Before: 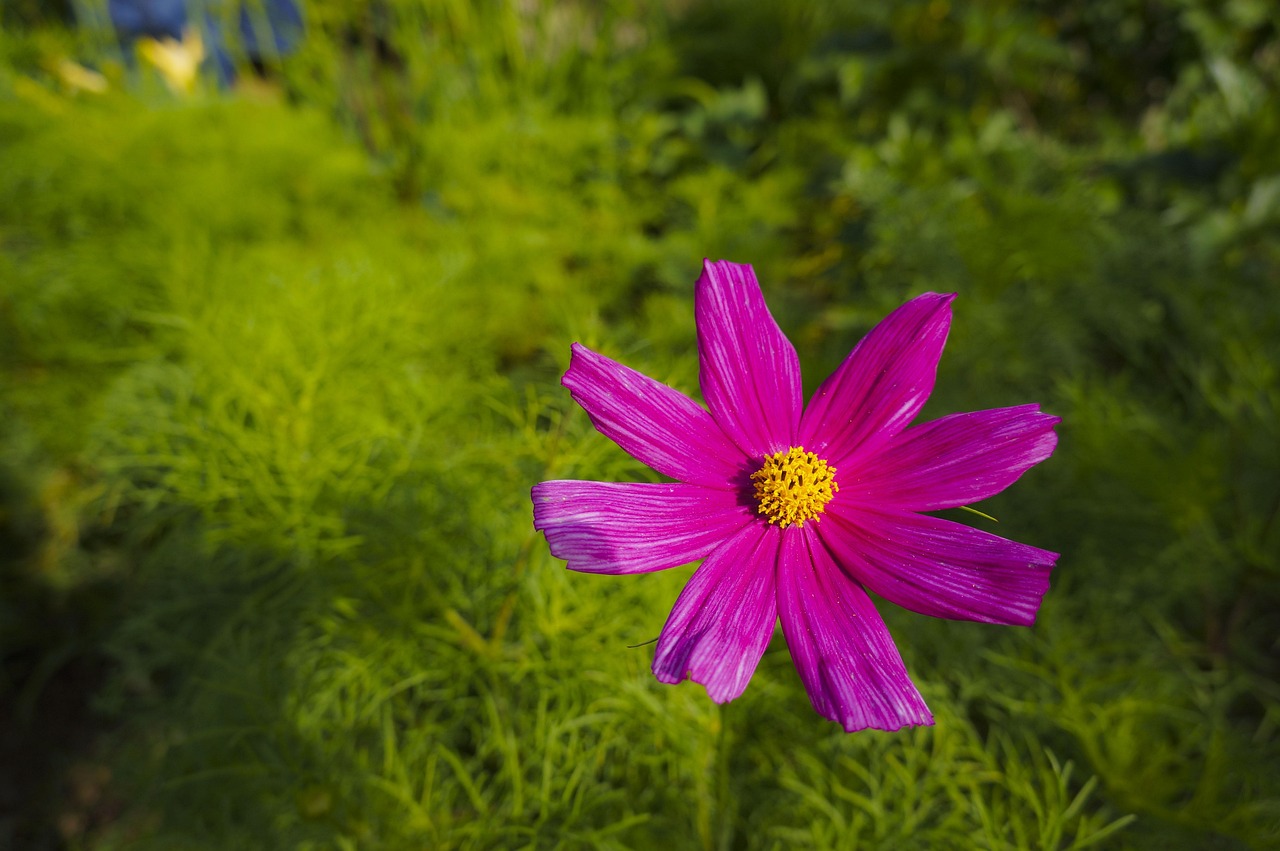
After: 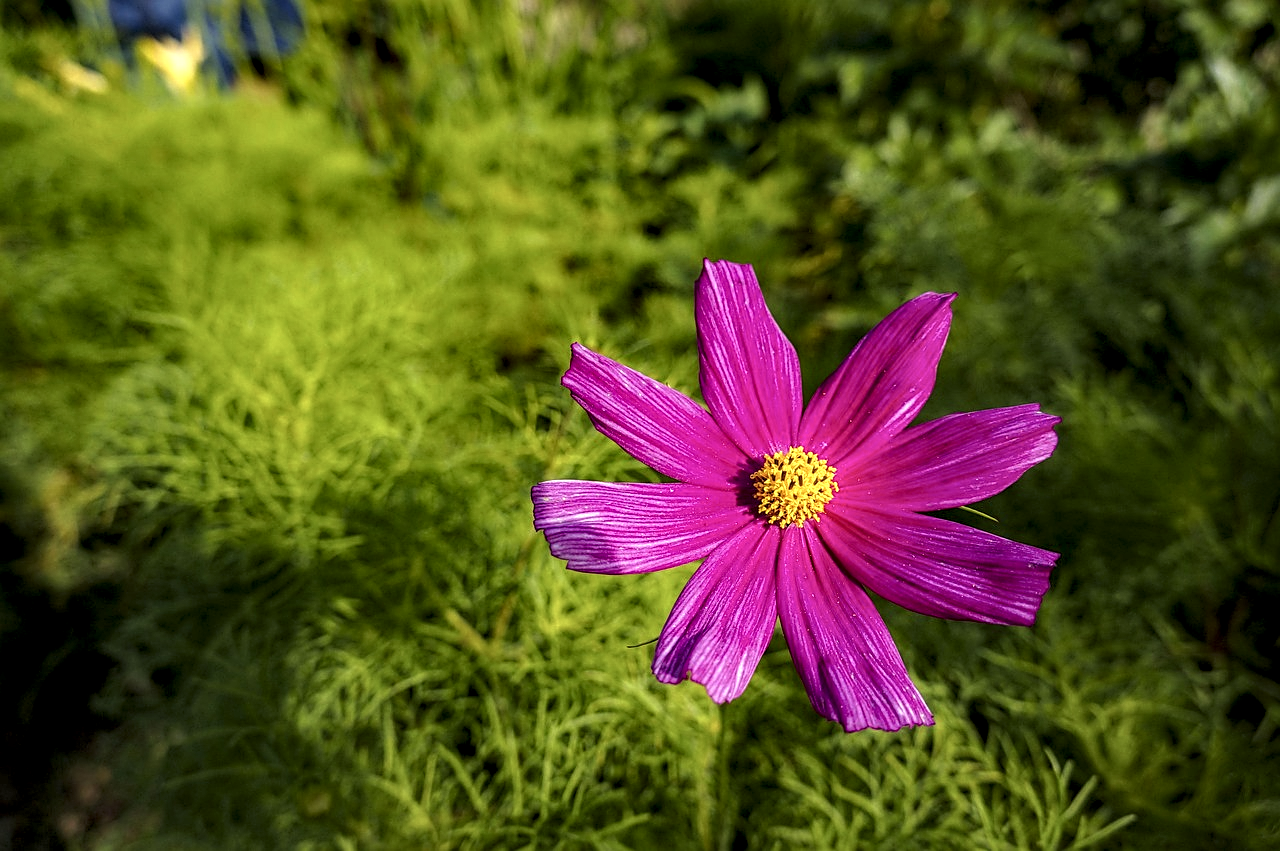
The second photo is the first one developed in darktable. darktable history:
sharpen: on, module defaults
local contrast: highlights 19%, detail 186%
